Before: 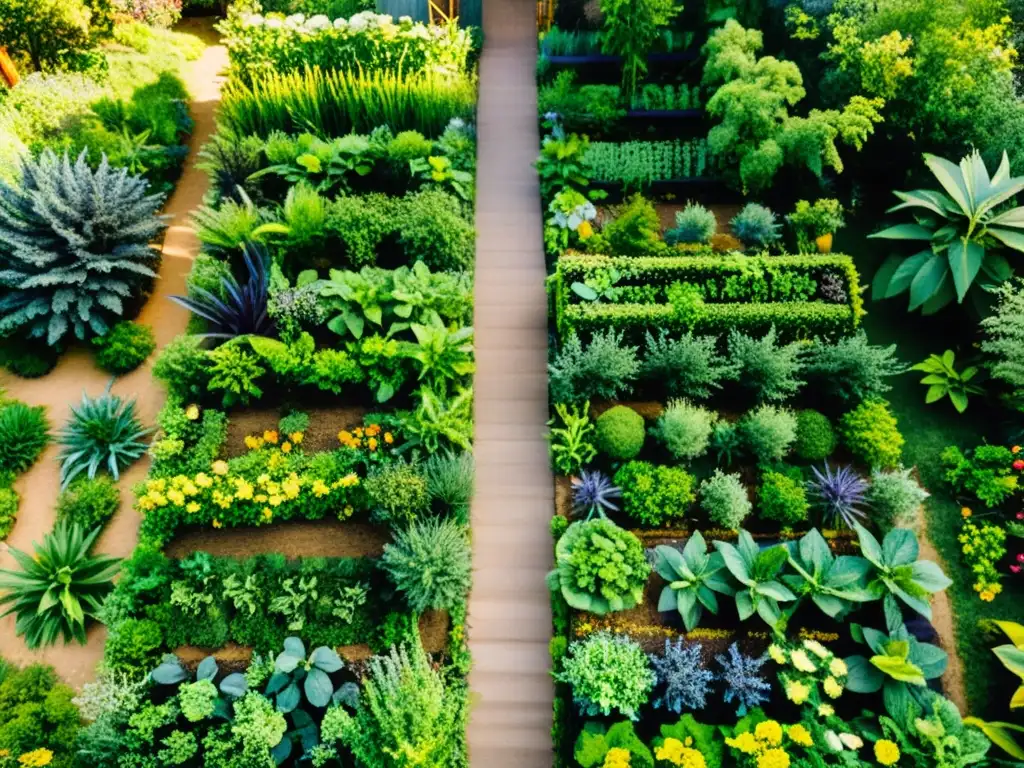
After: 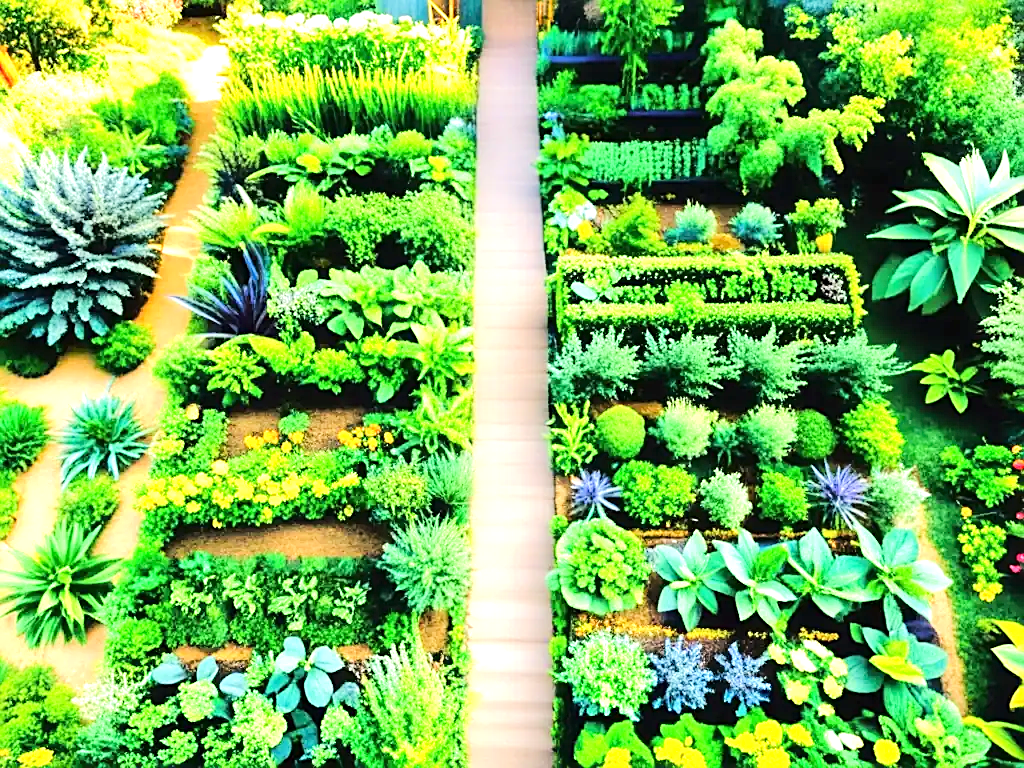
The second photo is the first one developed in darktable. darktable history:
sharpen: on, module defaults
exposure: black level correction 0, exposure 1.001 EV, compensate highlight preservation false
tone equalizer: -7 EV 0.165 EV, -6 EV 0.593 EV, -5 EV 1.17 EV, -4 EV 1.31 EV, -3 EV 1.16 EV, -2 EV 0.6 EV, -1 EV 0.154 EV, edges refinement/feathering 500, mask exposure compensation -1.57 EV, preserve details no
